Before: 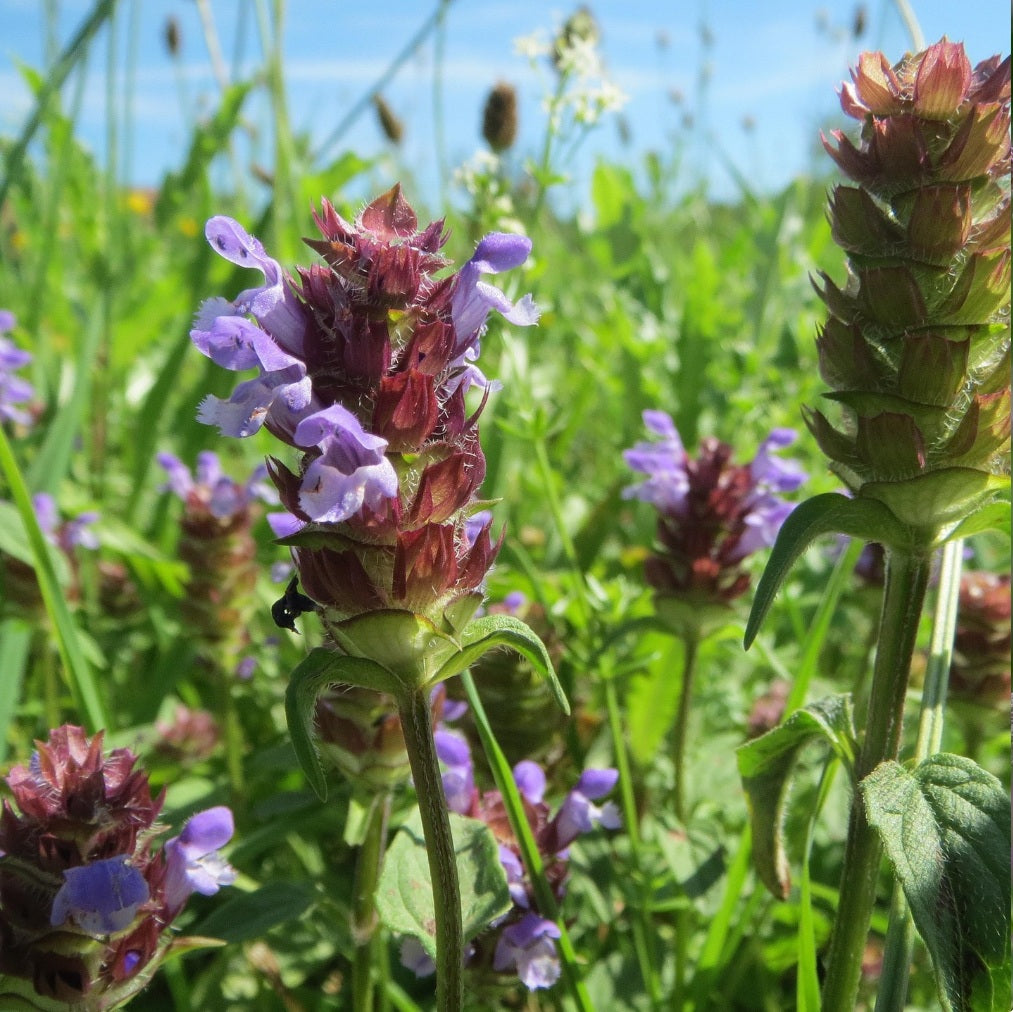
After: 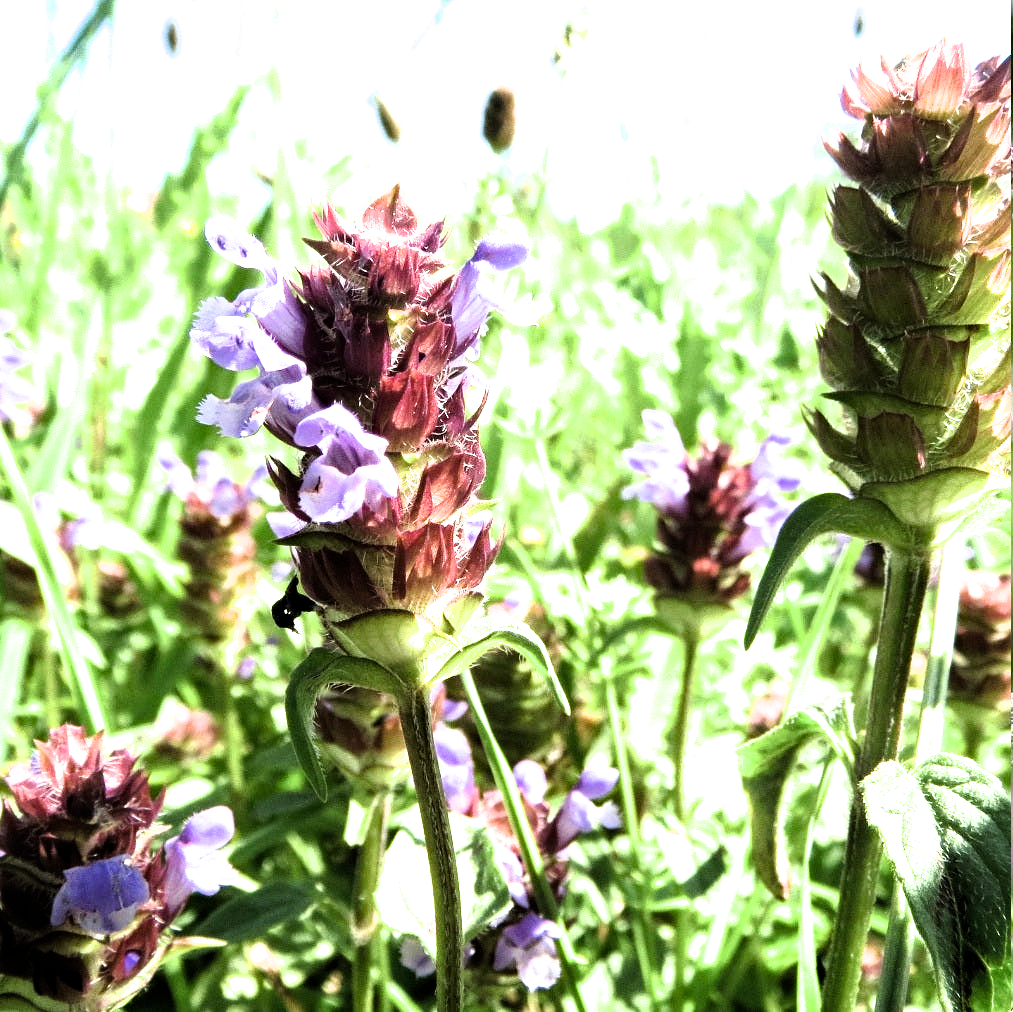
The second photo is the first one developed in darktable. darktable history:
exposure: black level correction 0, exposure 1.2 EV, compensate highlight preservation false
haze removal: compatibility mode true, adaptive false
filmic rgb: black relative exposure -8.2 EV, white relative exposure 2.22 EV, hardness 7.05, latitude 84.99%, contrast 1.699, highlights saturation mix -3.77%, shadows ↔ highlights balance -2.12%
